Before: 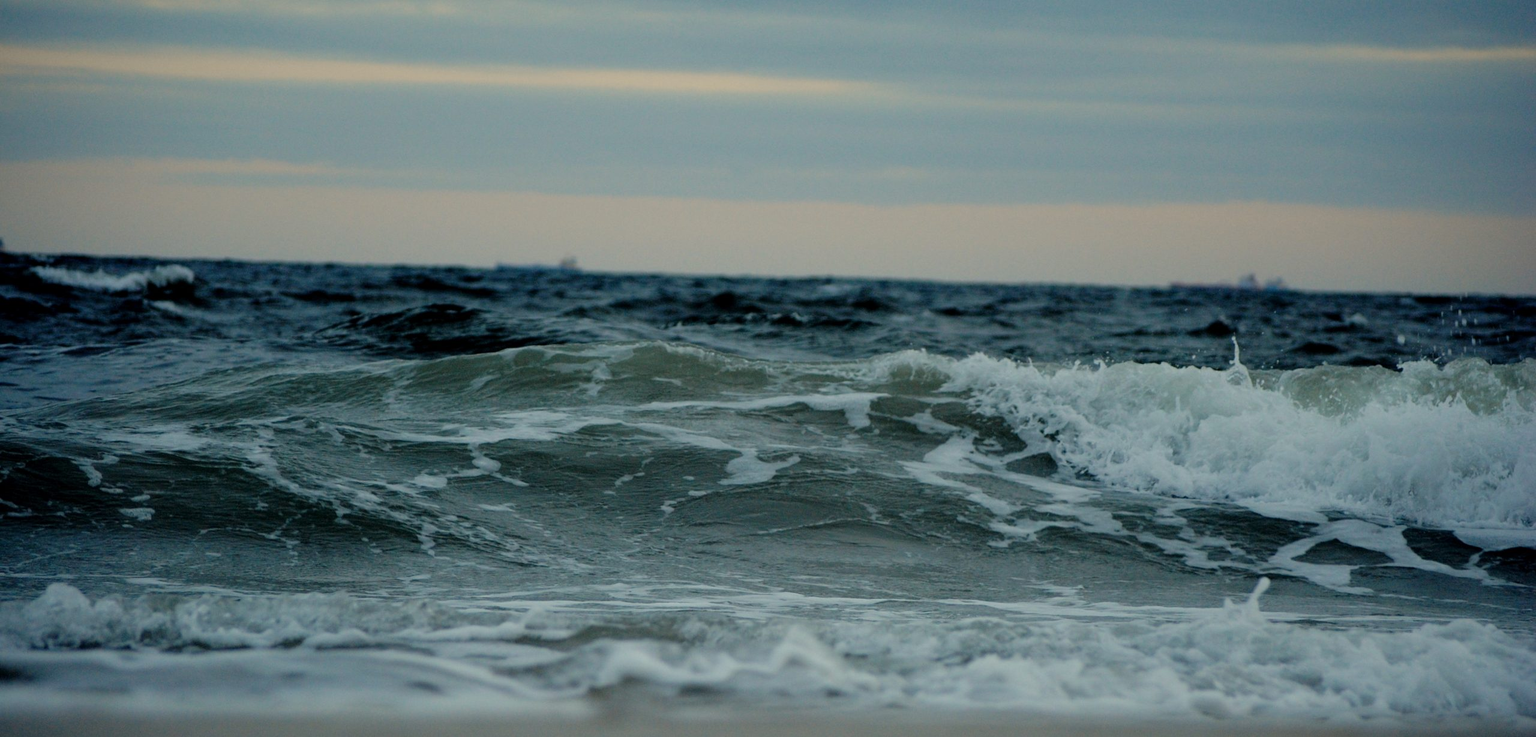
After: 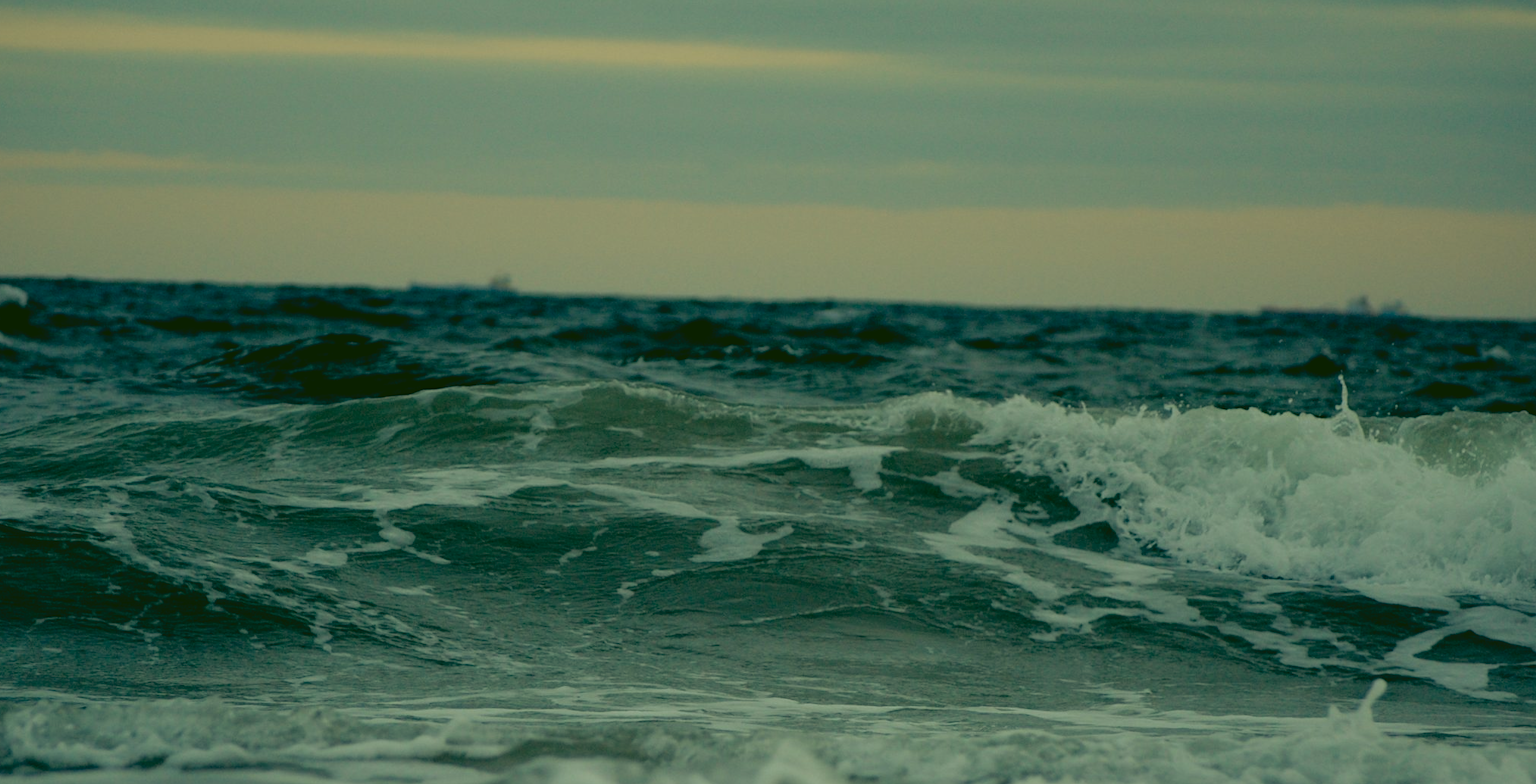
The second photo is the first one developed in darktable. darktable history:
rgb curve: curves: ch0 [(0.123, 0.061) (0.995, 0.887)]; ch1 [(0.06, 0.116) (1, 0.906)]; ch2 [(0, 0) (0.824, 0.69) (1, 1)], mode RGB, independent channels, compensate middle gray true
crop: left 11.225%, top 5.381%, right 9.565%, bottom 10.314%
